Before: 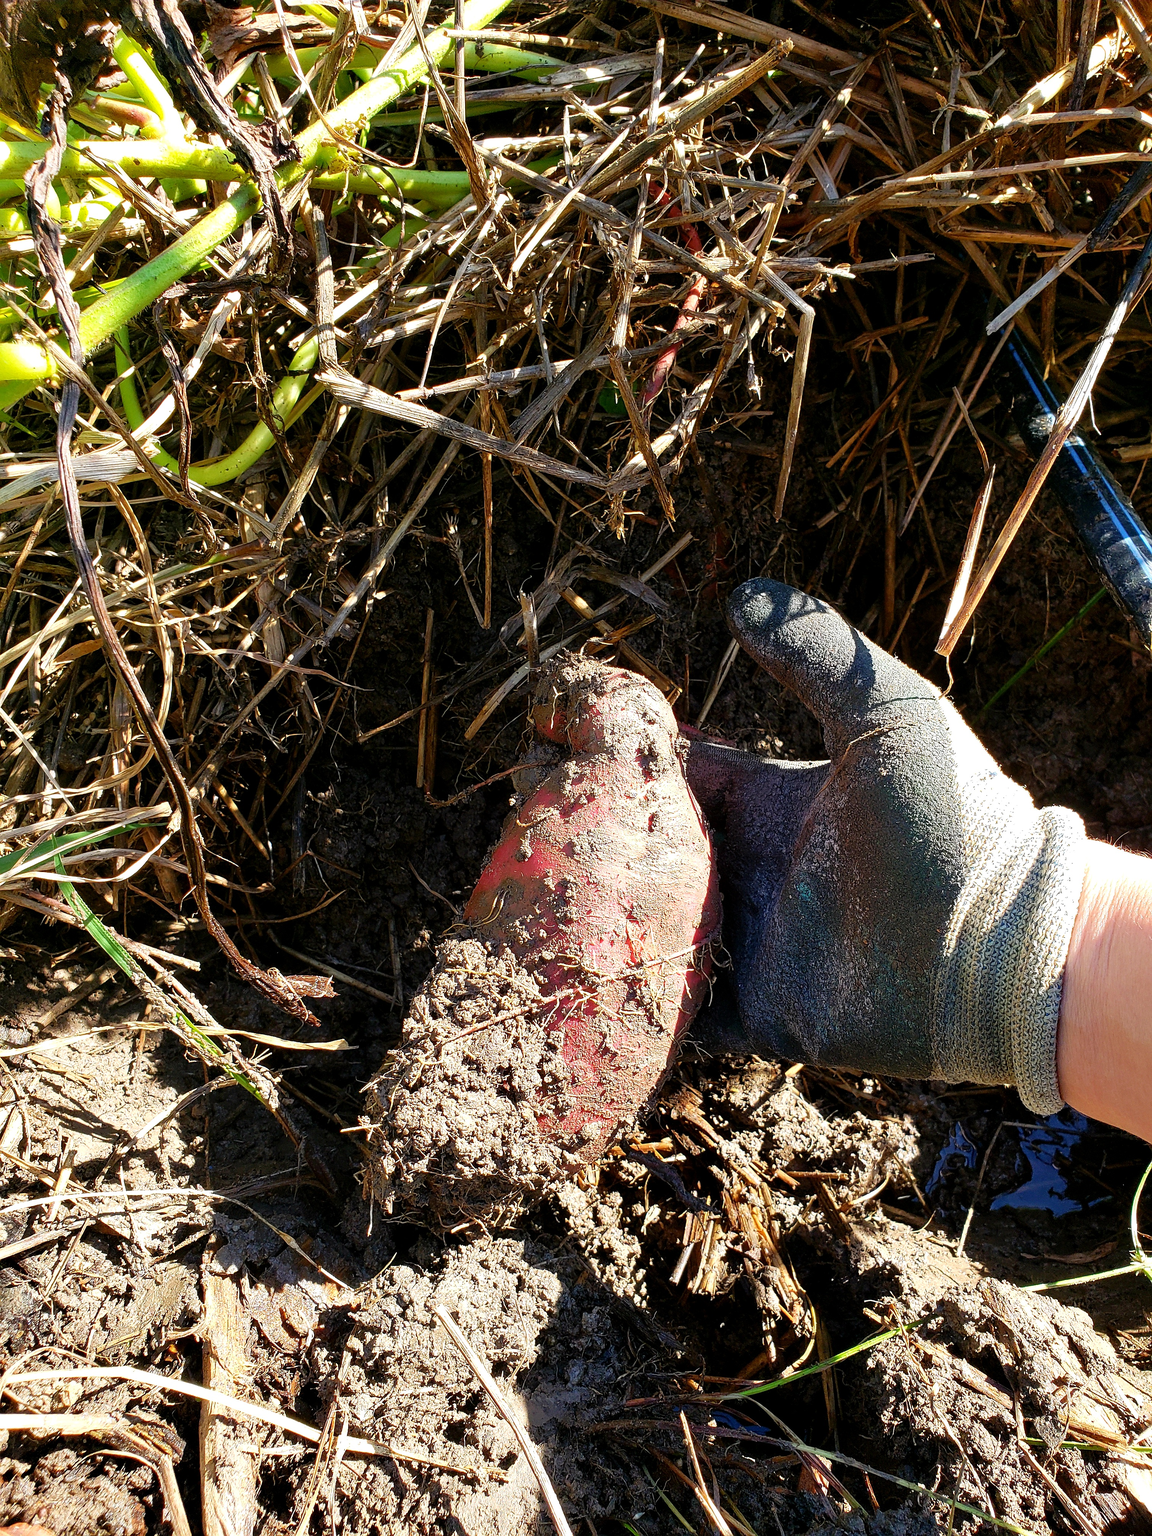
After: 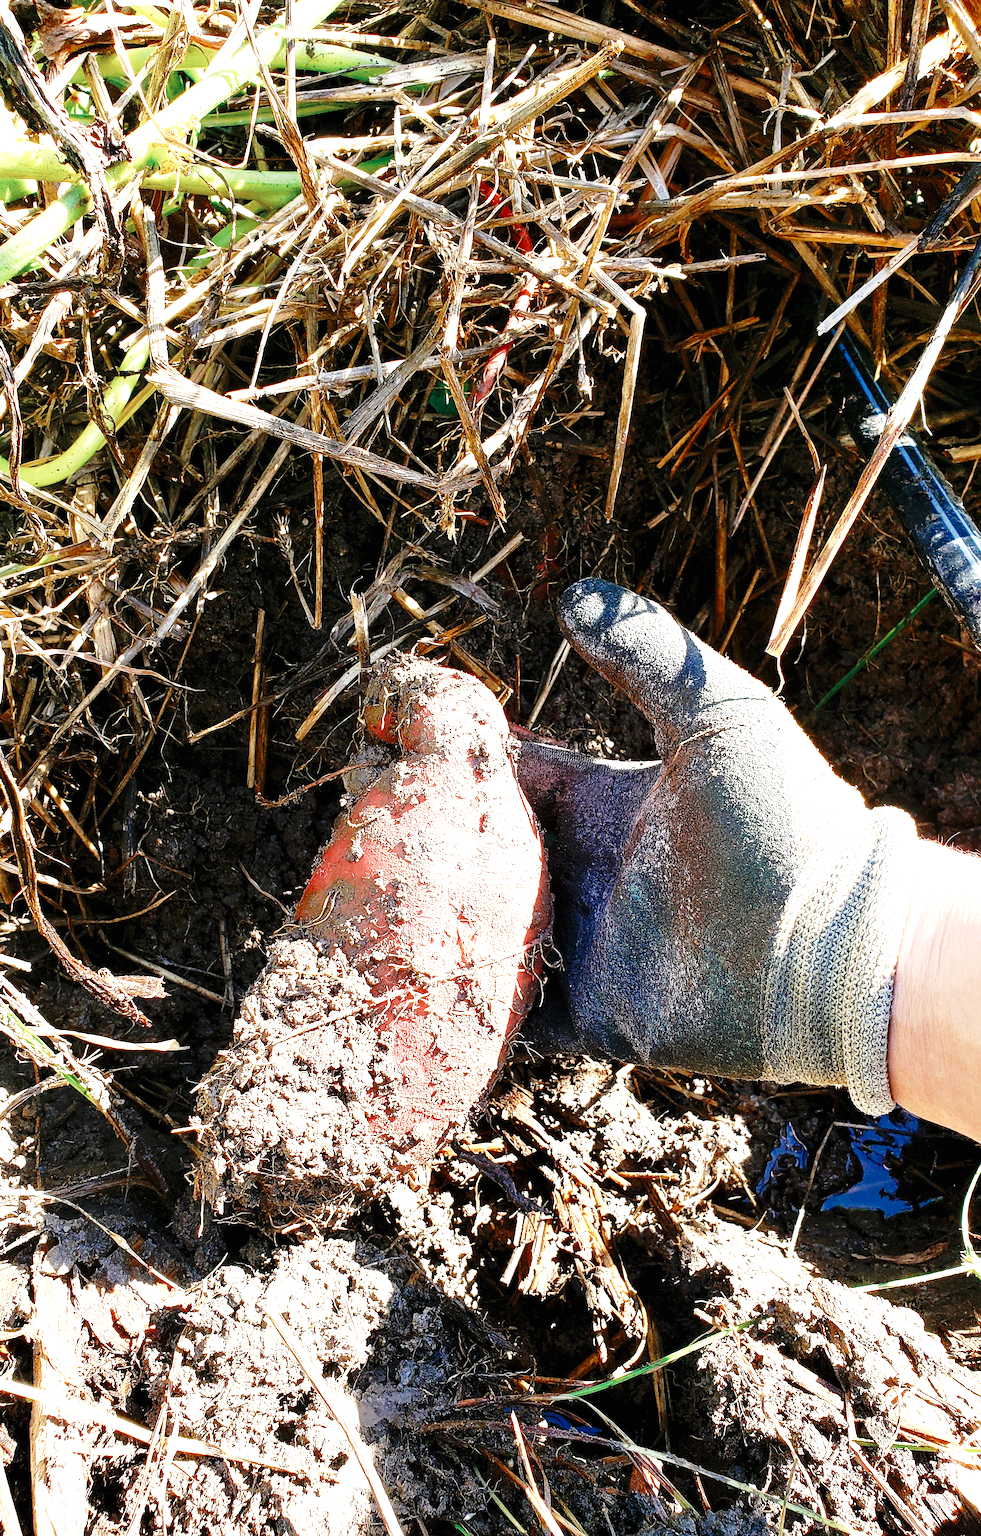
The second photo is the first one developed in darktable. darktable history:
crop and rotate: left 14.752%
exposure: black level correction 0, exposure 1.199 EV, compensate exposure bias true, compensate highlight preservation false
color zones: curves: ch0 [(0, 0.5) (0.125, 0.4) (0.25, 0.5) (0.375, 0.4) (0.5, 0.4) (0.625, 0.35) (0.75, 0.35) (0.875, 0.5)]; ch1 [(0, 0.35) (0.125, 0.45) (0.25, 0.35) (0.375, 0.35) (0.5, 0.35) (0.625, 0.35) (0.75, 0.45) (0.875, 0.35)]; ch2 [(0, 0.6) (0.125, 0.5) (0.25, 0.5) (0.375, 0.6) (0.5, 0.6) (0.625, 0.5) (0.75, 0.5) (0.875, 0.5)]
contrast brightness saturation: contrast 0.077, saturation 0.022
base curve: curves: ch0 [(0, 0) (0.028, 0.03) (0.121, 0.232) (0.46, 0.748) (0.859, 0.968) (1, 1)], preserve colors none
